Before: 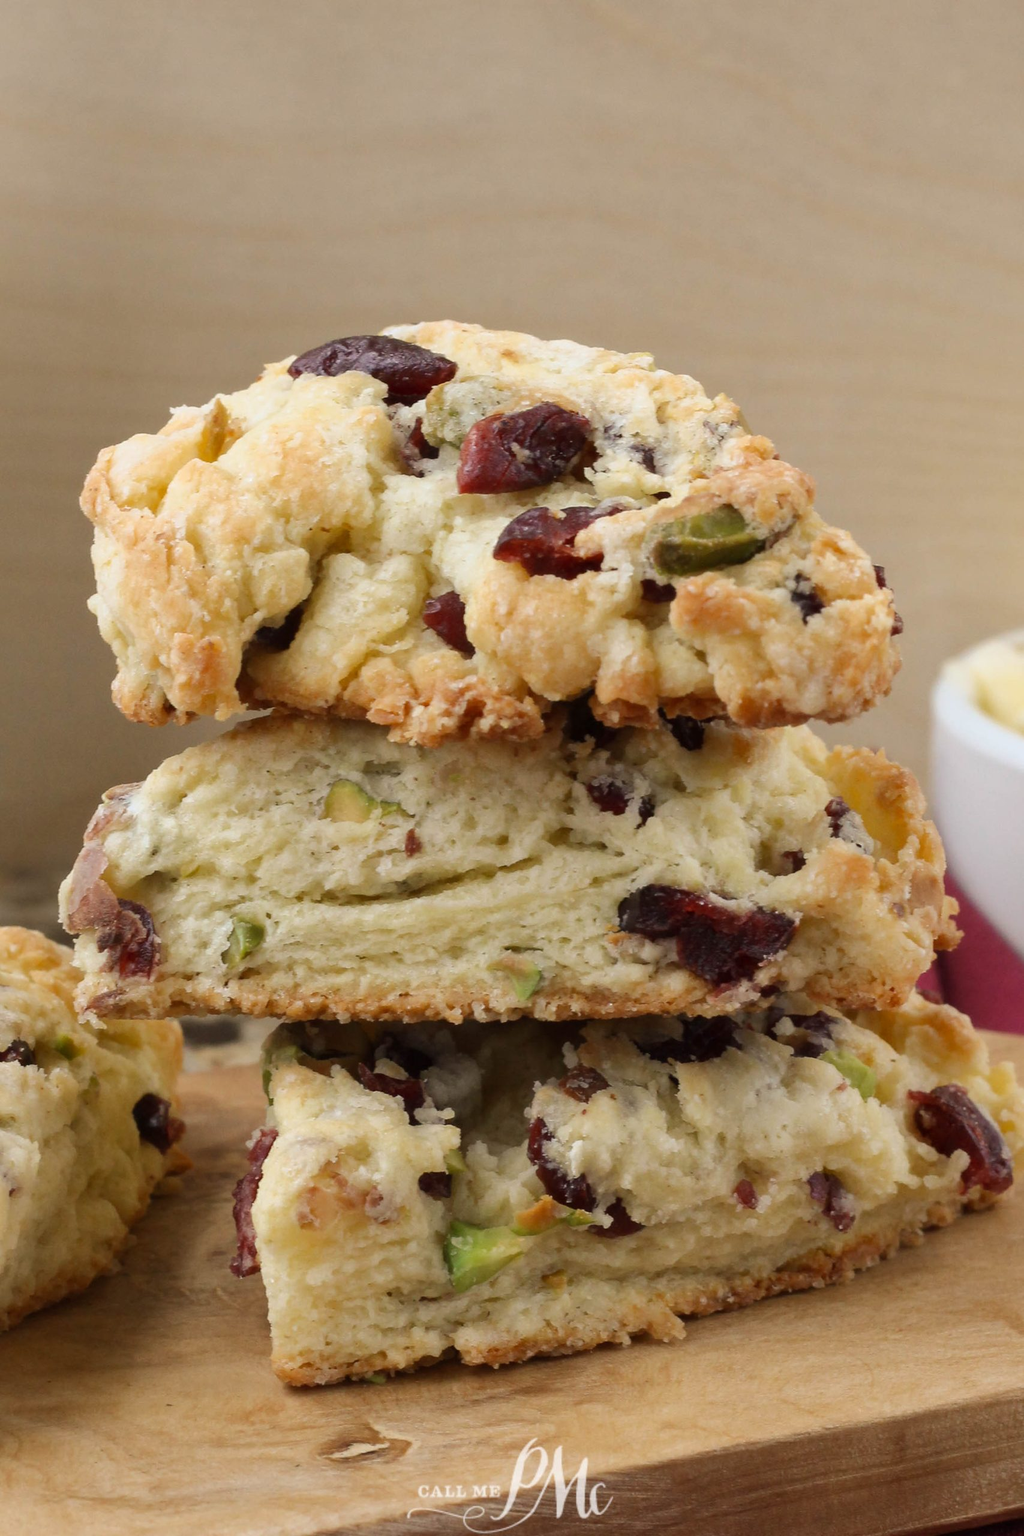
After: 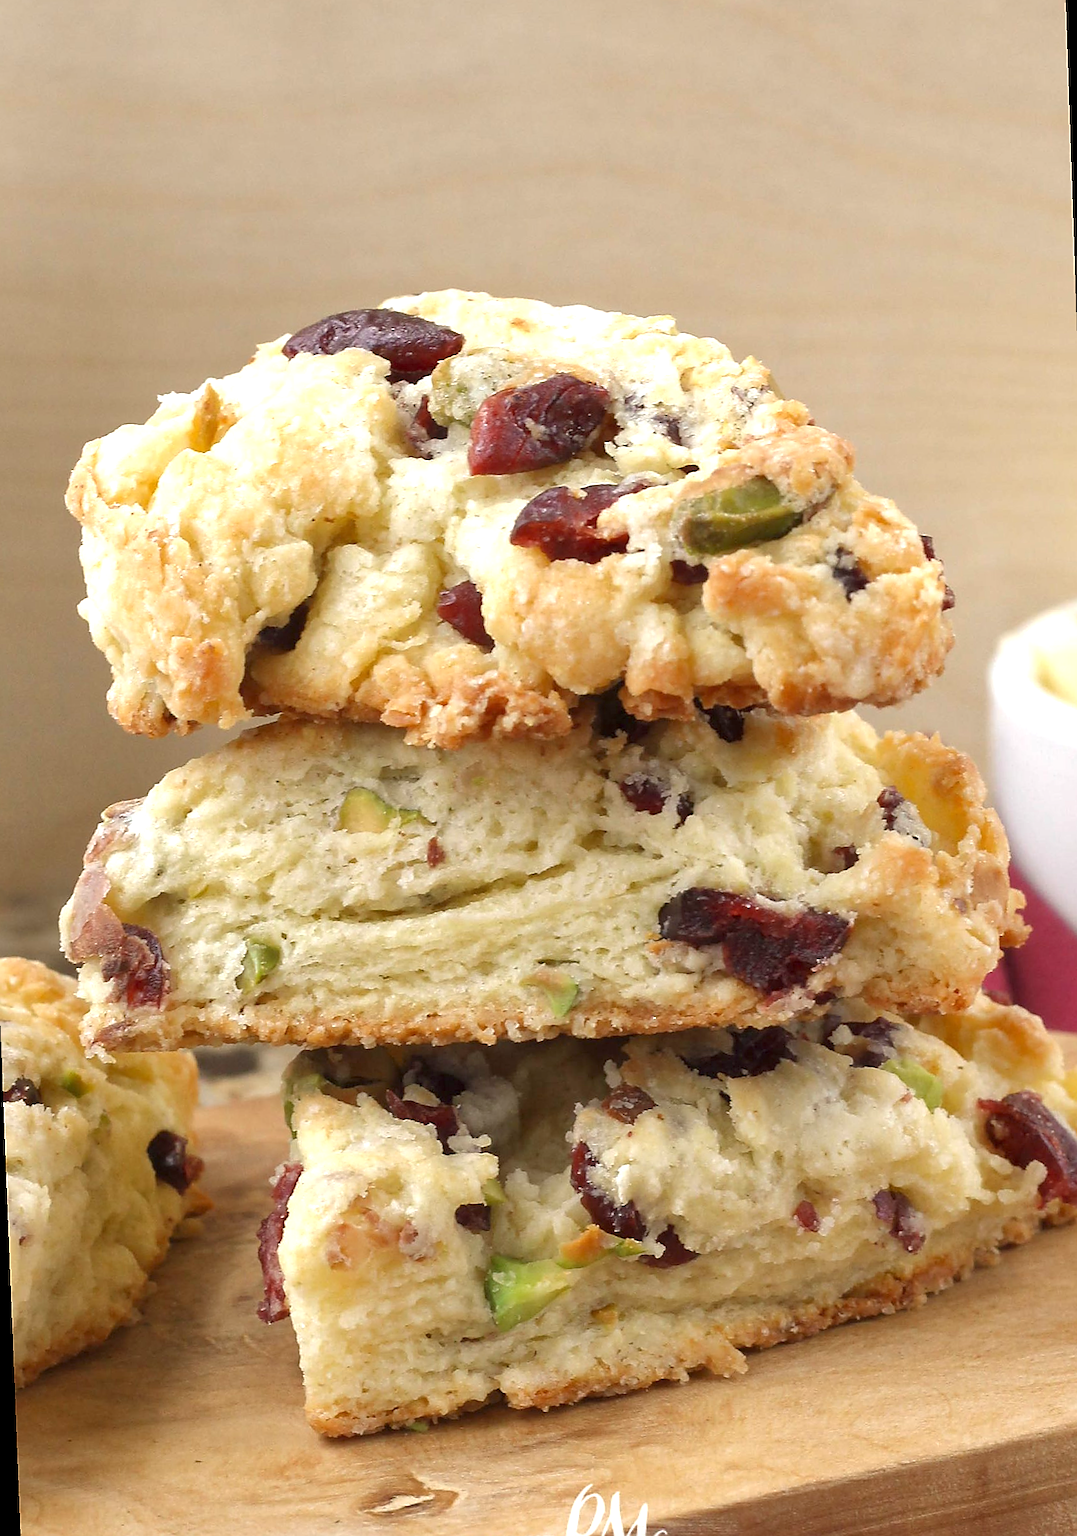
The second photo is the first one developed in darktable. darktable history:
sharpen: radius 1.4, amount 1.25, threshold 0.7
exposure: exposure 0.999 EV, compensate highlight preservation false
rotate and perspective: rotation -2.12°, lens shift (vertical) 0.009, lens shift (horizontal) -0.008, automatic cropping original format, crop left 0.036, crop right 0.964, crop top 0.05, crop bottom 0.959
tone equalizer: -8 EV 0.25 EV, -7 EV 0.417 EV, -6 EV 0.417 EV, -5 EV 0.25 EV, -3 EV -0.25 EV, -2 EV -0.417 EV, -1 EV -0.417 EV, +0 EV -0.25 EV, edges refinement/feathering 500, mask exposure compensation -1.57 EV, preserve details guided filter
